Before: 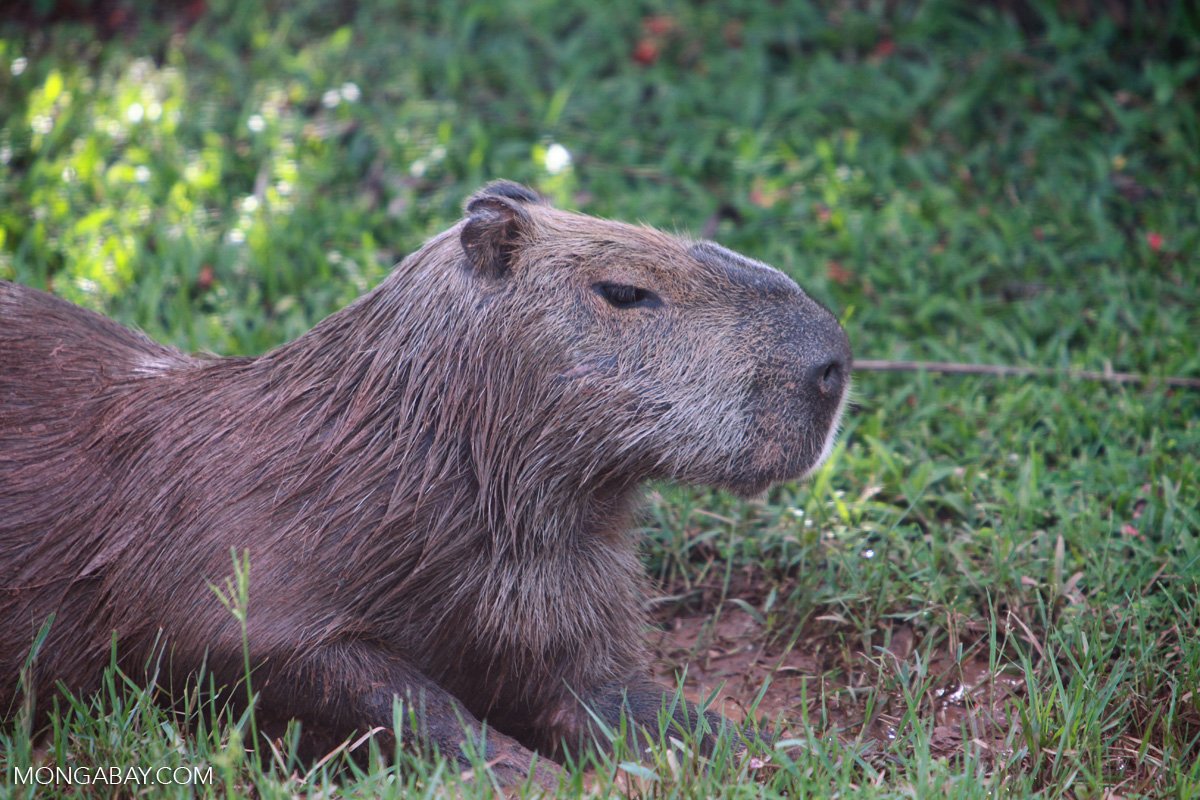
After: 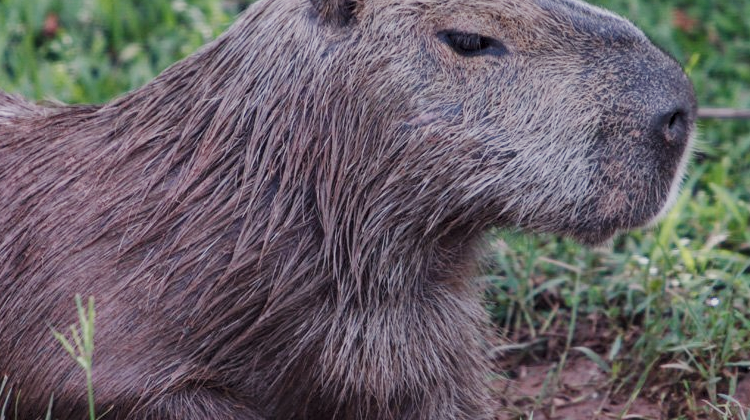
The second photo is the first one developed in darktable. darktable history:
crop: left 12.995%, top 31.552%, right 24.488%, bottom 15.937%
local contrast: on, module defaults
filmic rgb: black relative exposure -7.65 EV, white relative exposure 4.56 EV, hardness 3.61, preserve chrominance no, color science v5 (2021), contrast in shadows safe, contrast in highlights safe
